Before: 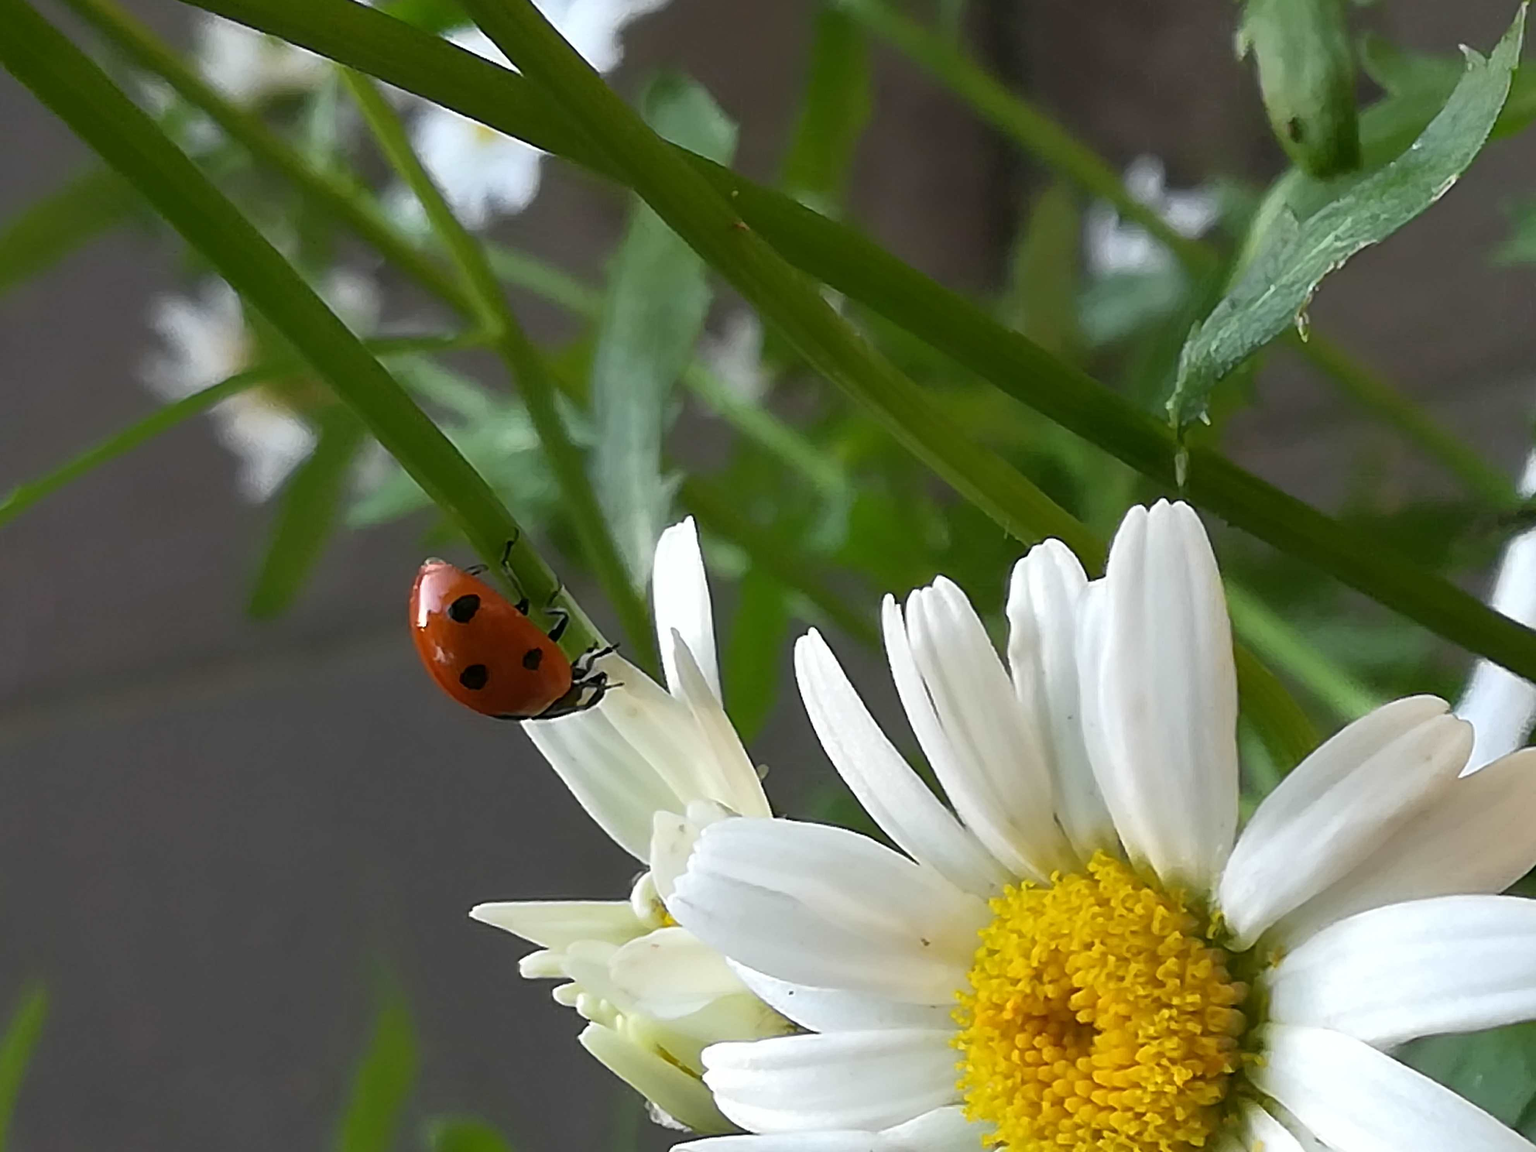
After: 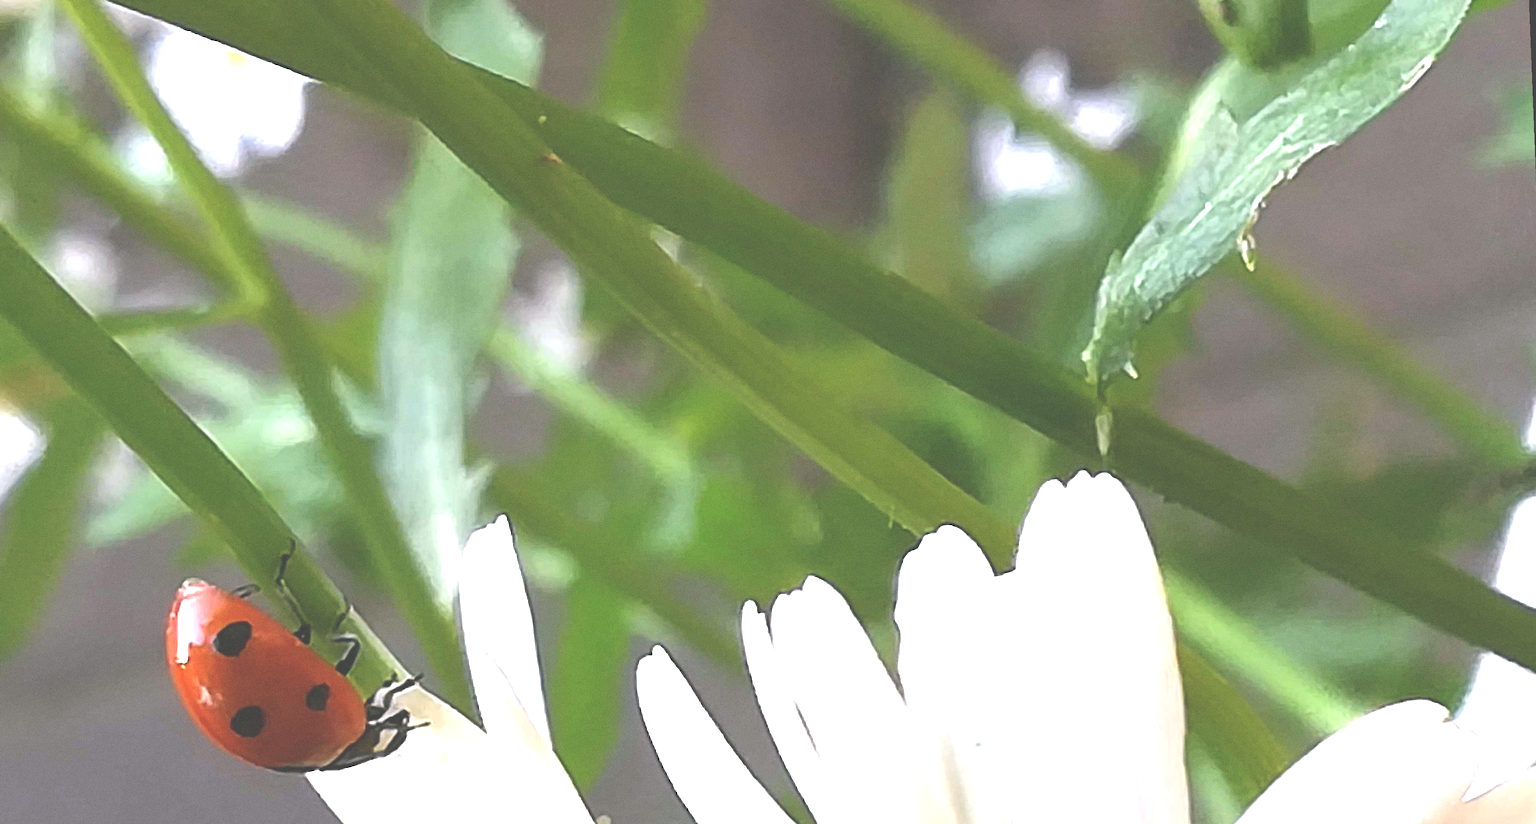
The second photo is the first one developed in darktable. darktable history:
crop: left 18.38%, top 11.092%, right 2.134%, bottom 33.217%
white balance: red 1.05, blue 1.072
grain: coarseness 0.09 ISO
rotate and perspective: rotation -2.22°, lens shift (horizontal) -0.022, automatic cropping off
exposure: black level correction -0.023, exposure 1.397 EV, compensate highlight preservation false
